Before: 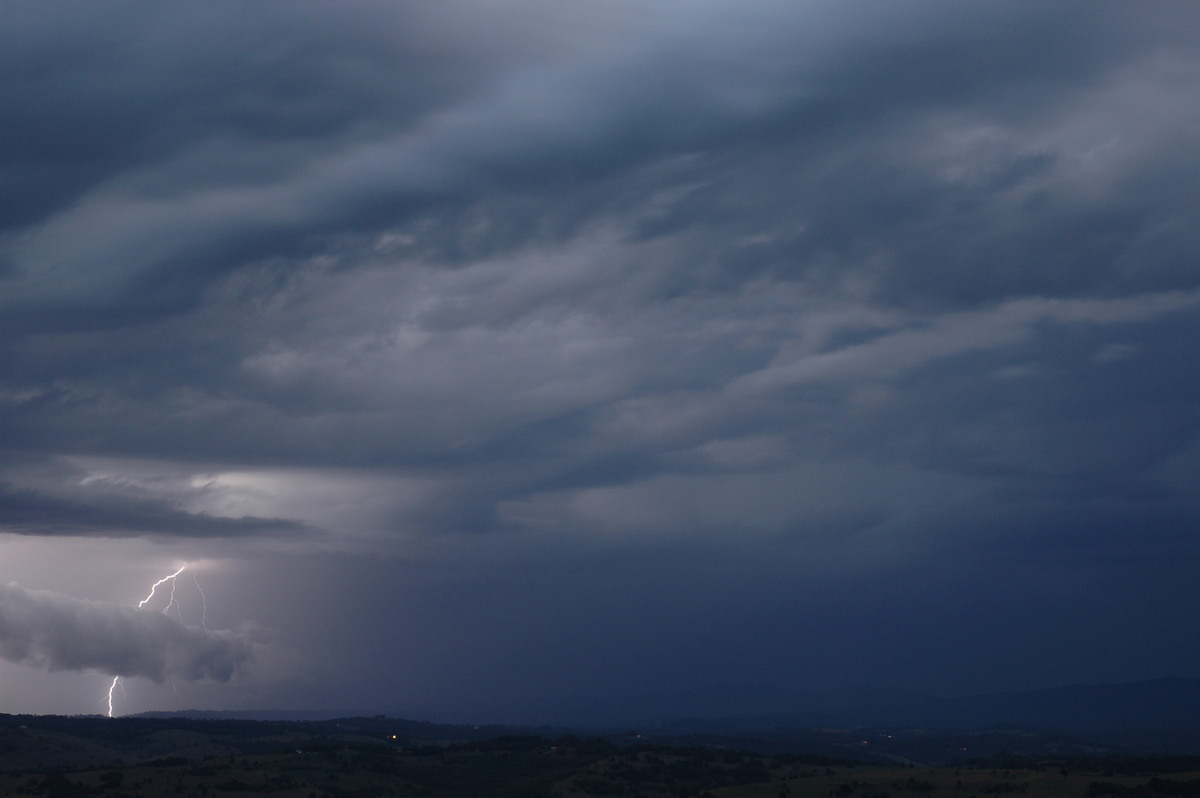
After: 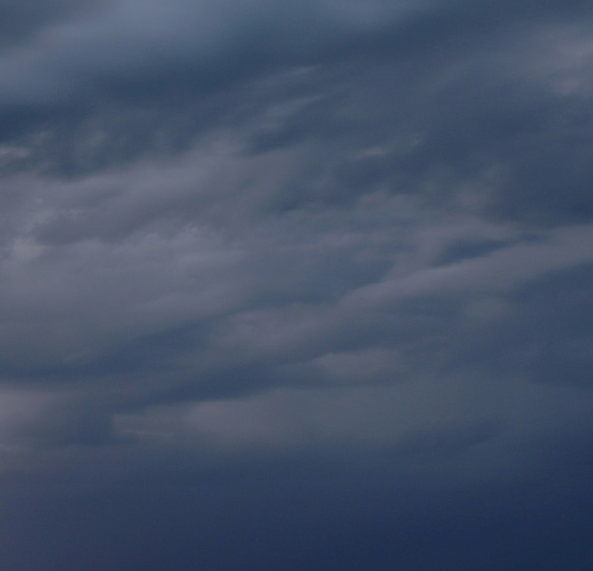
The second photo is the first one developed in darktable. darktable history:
crop: left 32.099%, top 10.927%, right 18.479%, bottom 17.421%
exposure: exposure -0.139 EV, compensate exposure bias true, compensate highlight preservation false
